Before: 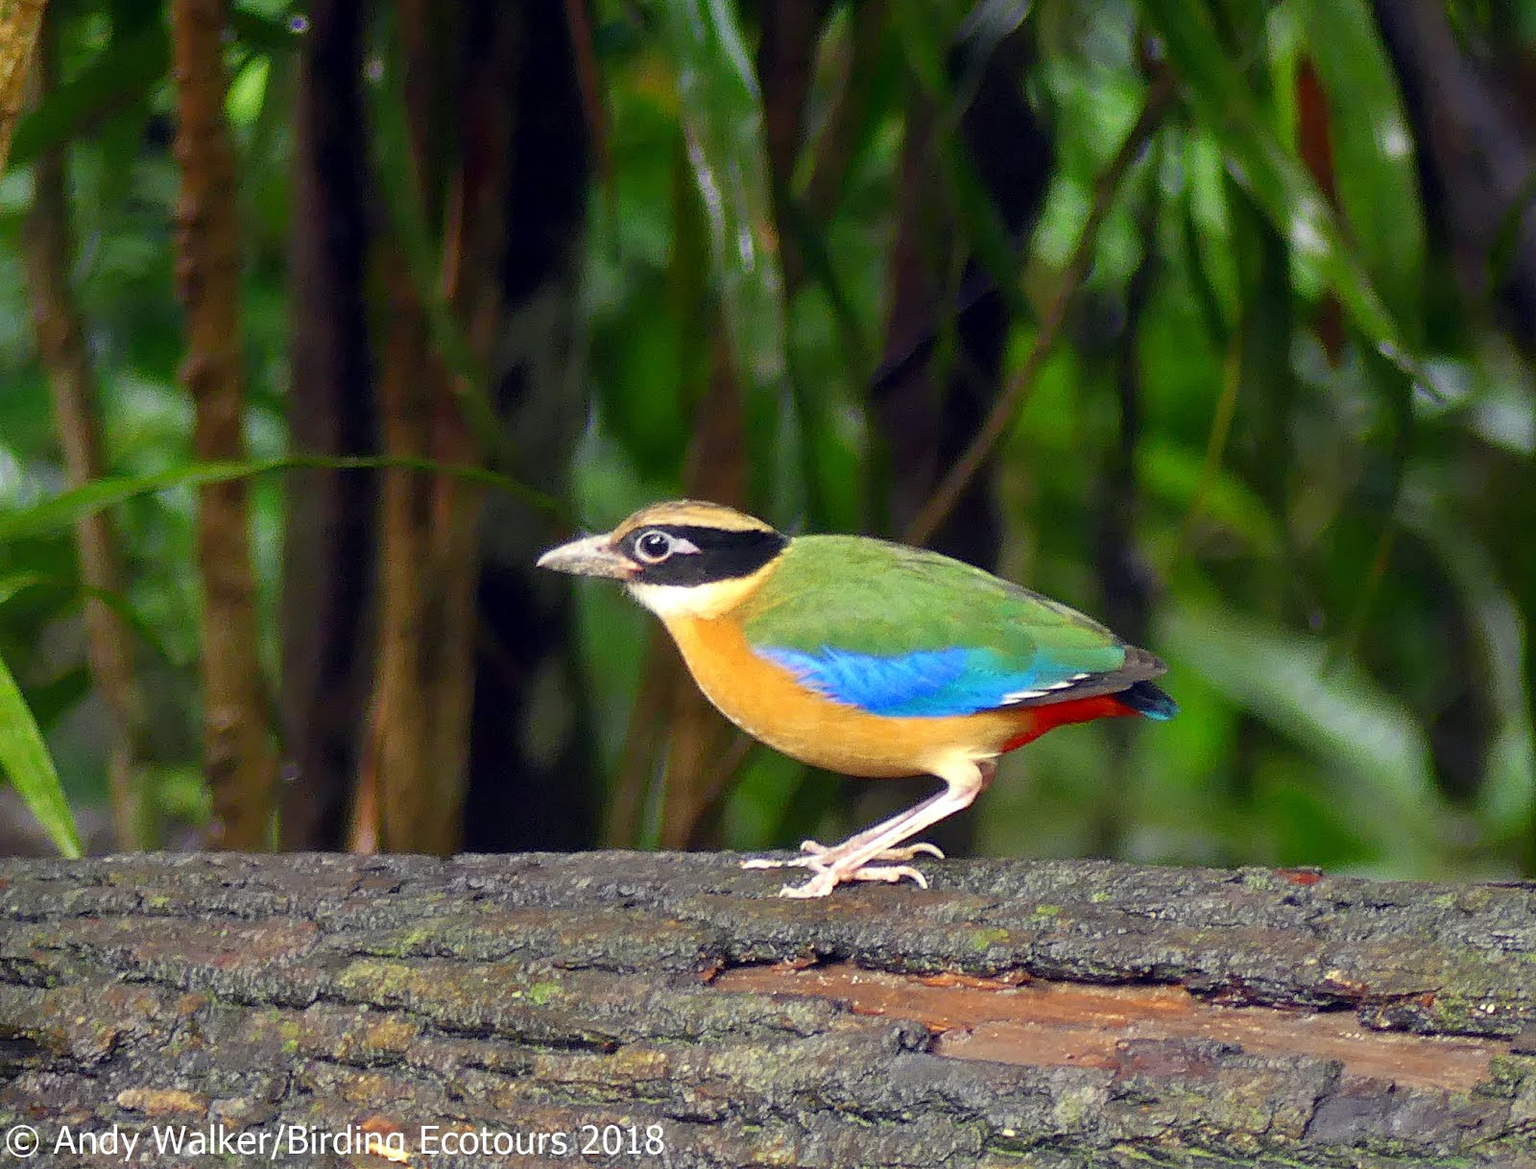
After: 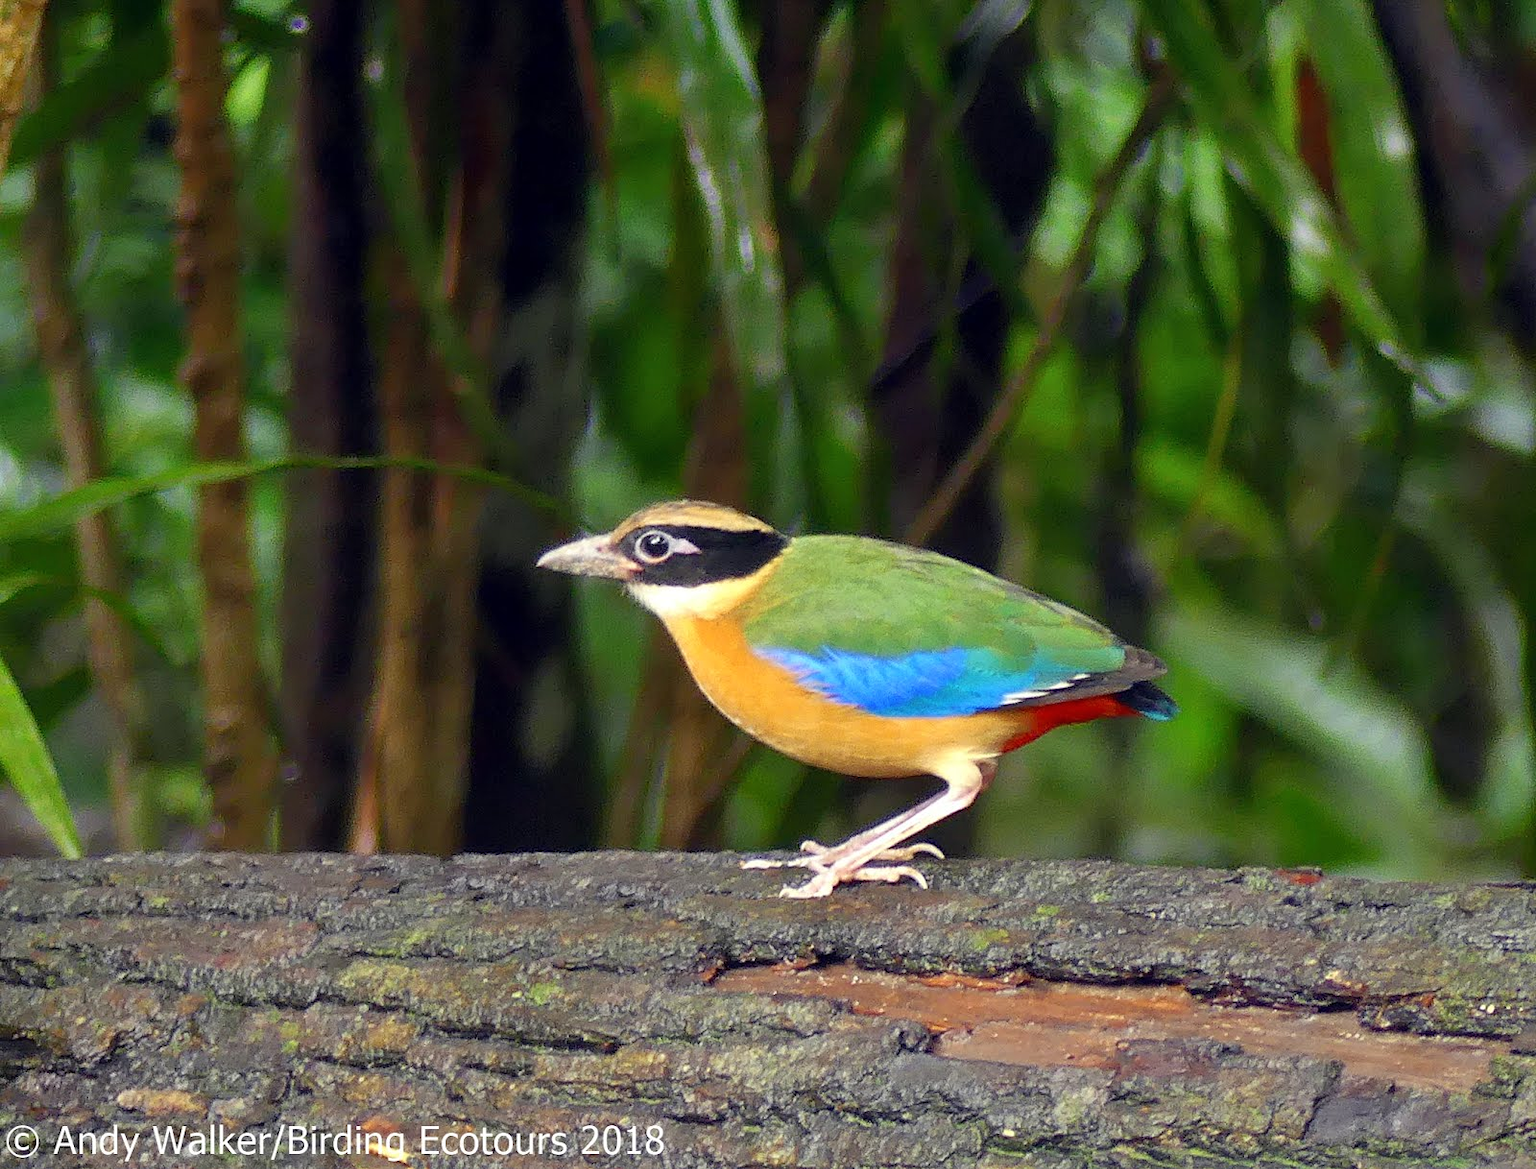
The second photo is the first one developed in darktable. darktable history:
shadows and highlights: radius 336.48, shadows 28.78, soften with gaussian
